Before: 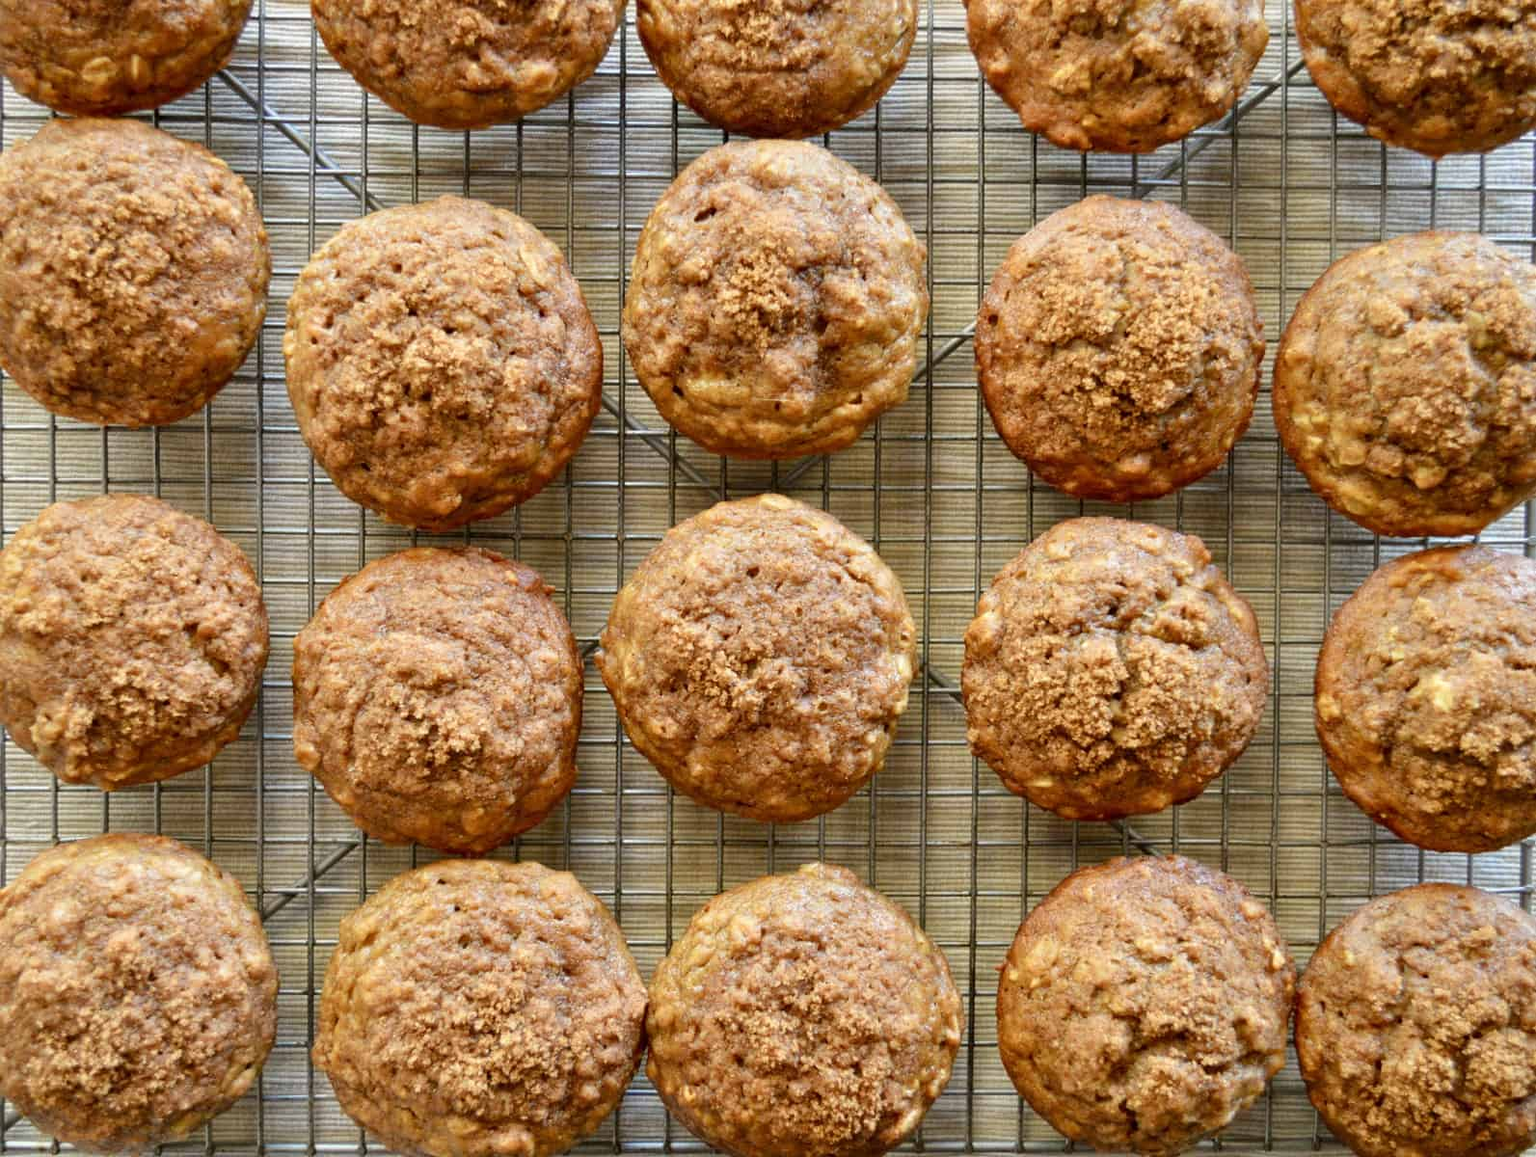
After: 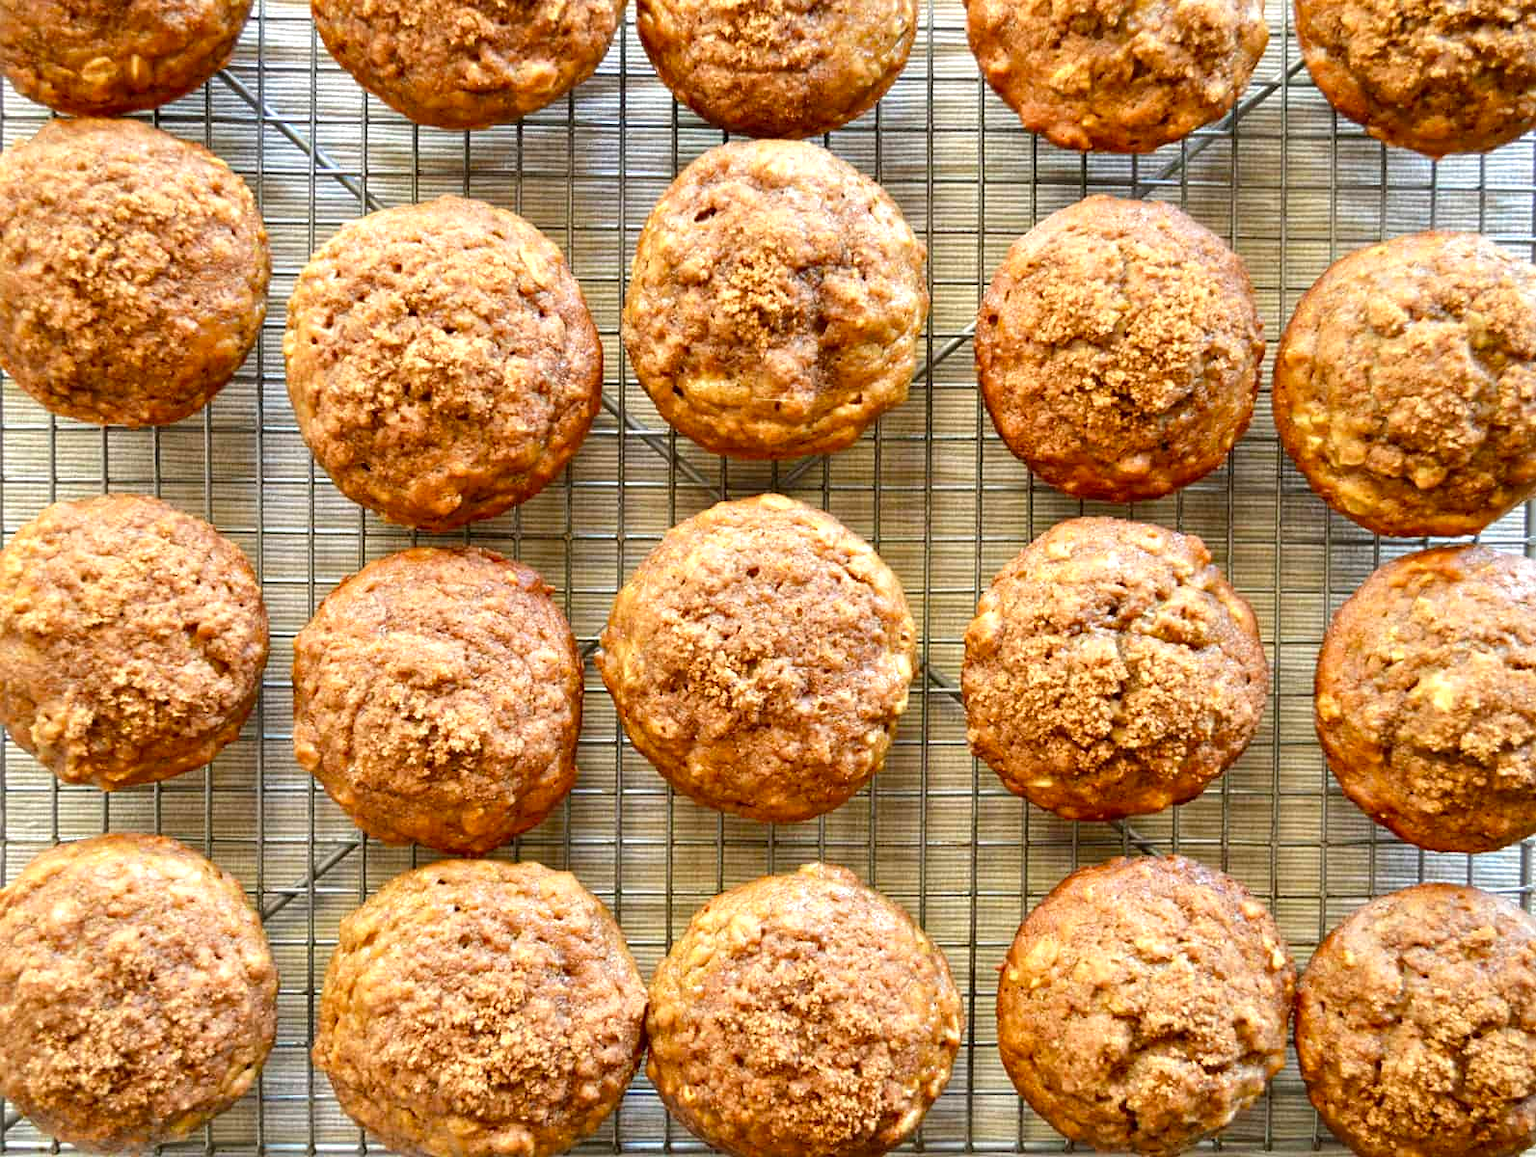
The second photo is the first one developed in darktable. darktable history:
exposure: exposure 0.496 EV, compensate highlight preservation false
rotate and perspective: crop left 0, crop top 0
sharpen: amount 0.2
